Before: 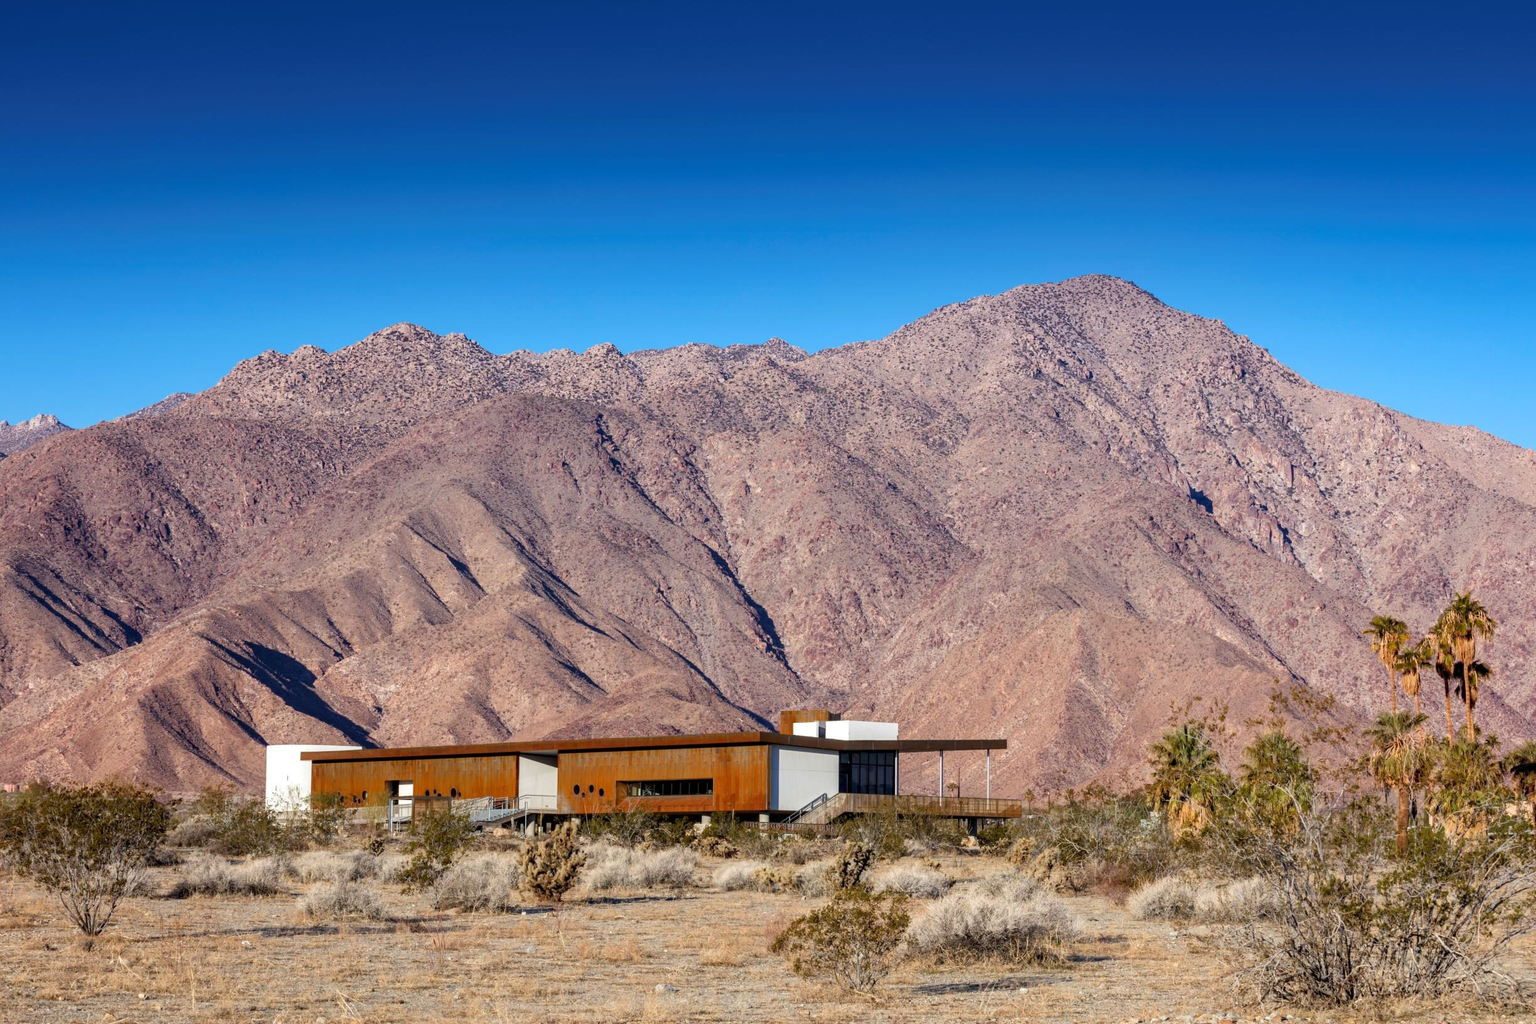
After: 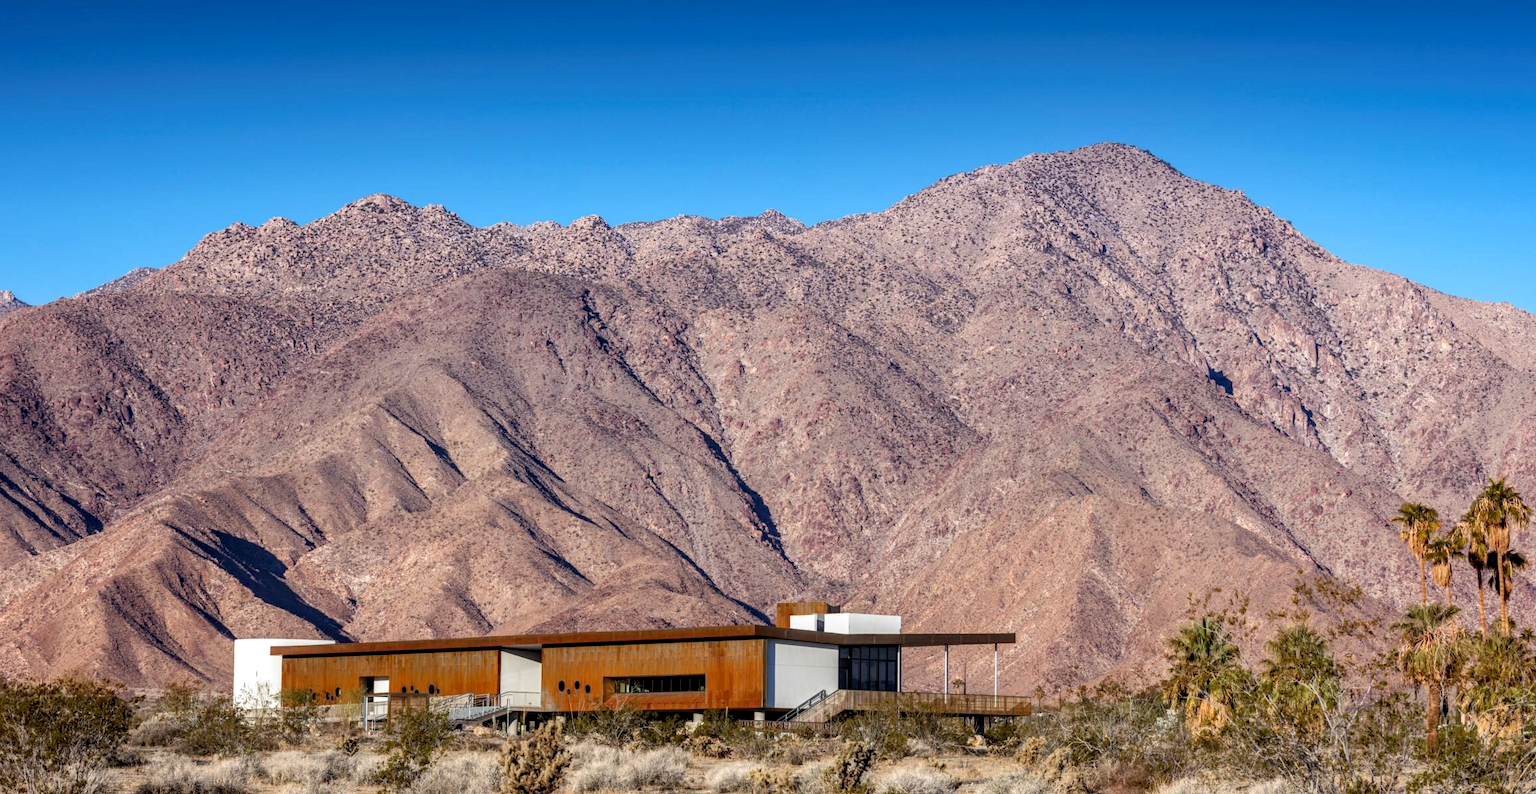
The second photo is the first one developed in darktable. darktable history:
crop and rotate: left 2.908%, top 13.663%, right 2.291%, bottom 12.76%
local contrast: on, module defaults
